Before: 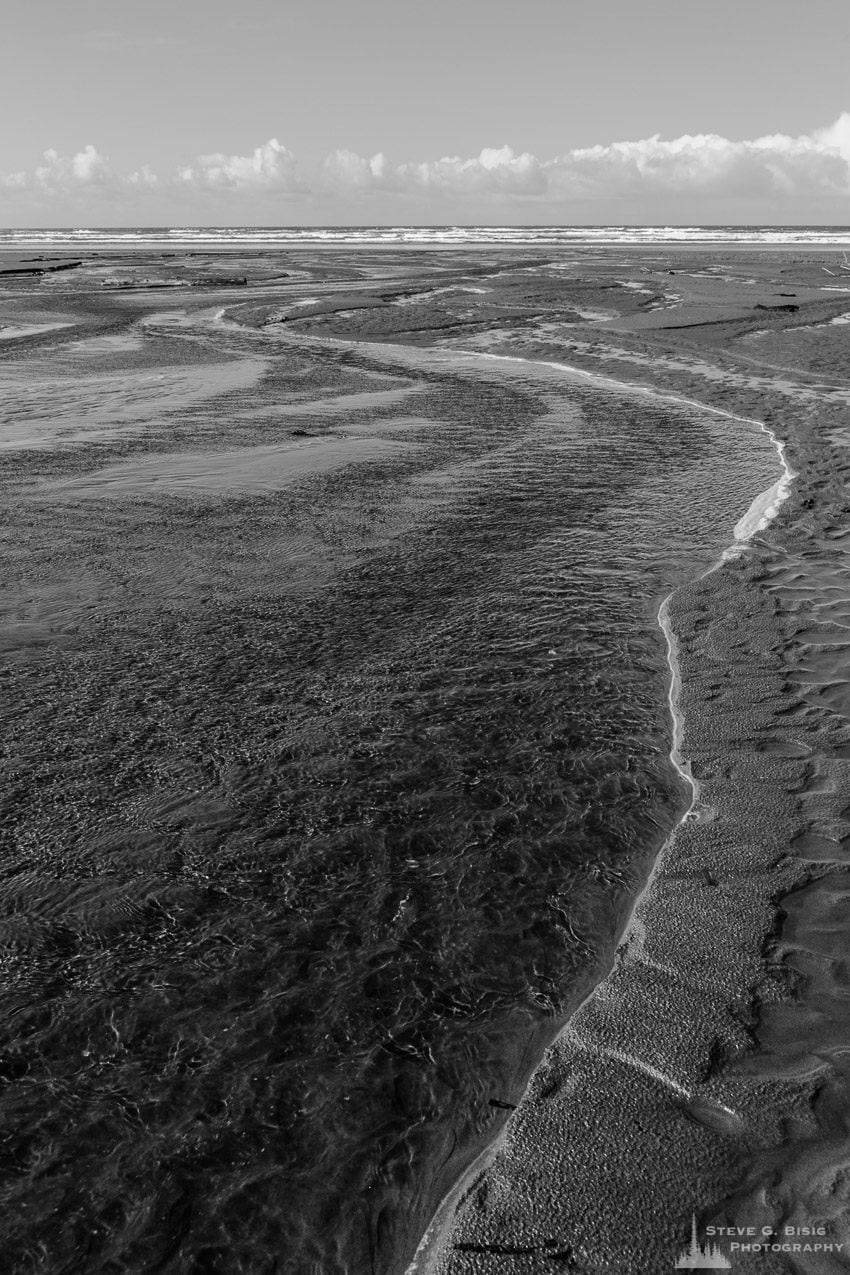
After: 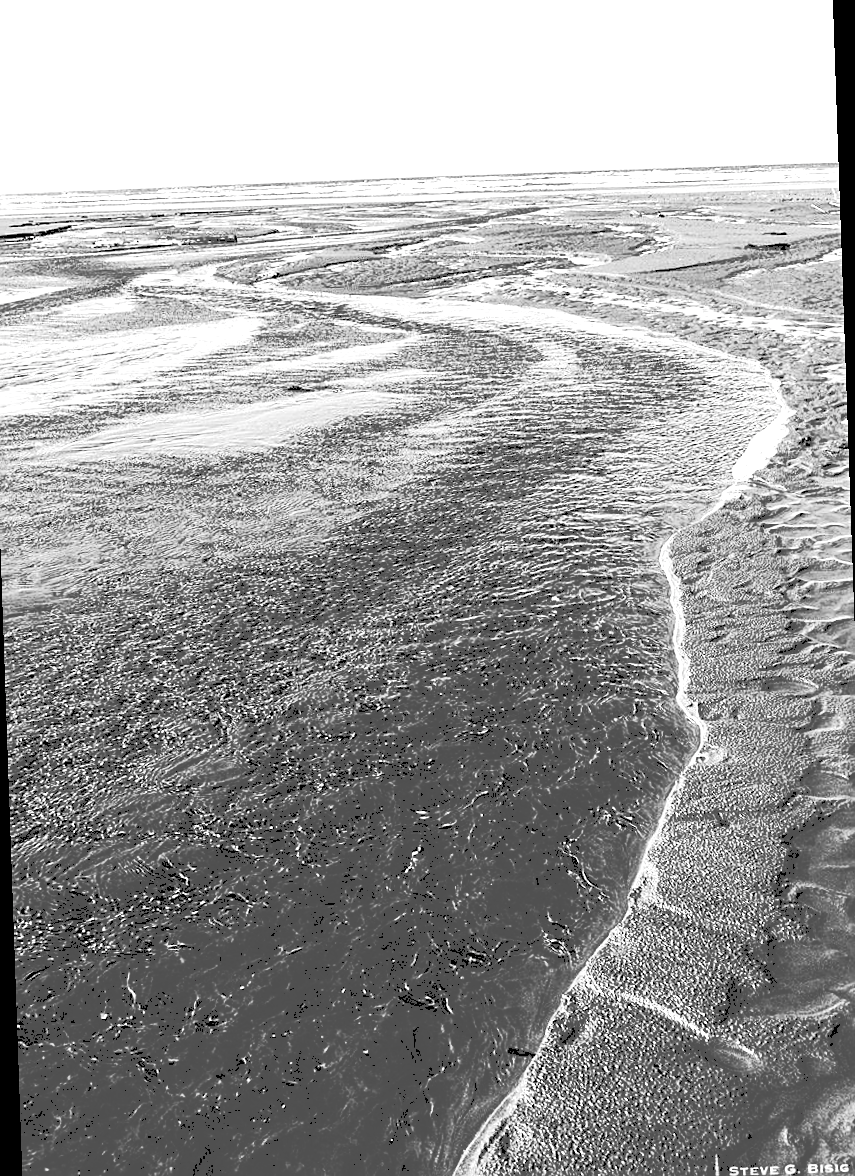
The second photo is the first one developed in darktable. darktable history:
sharpen: on, module defaults
rotate and perspective: rotation -2°, crop left 0.022, crop right 0.978, crop top 0.049, crop bottom 0.951
tone equalizer: -8 EV -0.75 EV, -7 EV -0.7 EV, -6 EV -0.6 EV, -5 EV -0.4 EV, -3 EV 0.4 EV, -2 EV 0.6 EV, -1 EV 0.7 EV, +0 EV 0.75 EV, edges refinement/feathering 500, mask exposure compensation -1.57 EV, preserve details no
exposure: black level correction 0.001, exposure 1.05 EV, compensate exposure bias true, compensate highlight preservation false
tone curve: curves: ch0 [(0, 0) (0.003, 0.334) (0.011, 0.338) (0.025, 0.338) (0.044, 0.338) (0.069, 0.339) (0.1, 0.342) (0.136, 0.343) (0.177, 0.349) (0.224, 0.36) (0.277, 0.385) (0.335, 0.42) (0.399, 0.465) (0.468, 0.535) (0.543, 0.632) (0.623, 0.73) (0.709, 0.814) (0.801, 0.879) (0.898, 0.935) (1, 1)], preserve colors none
